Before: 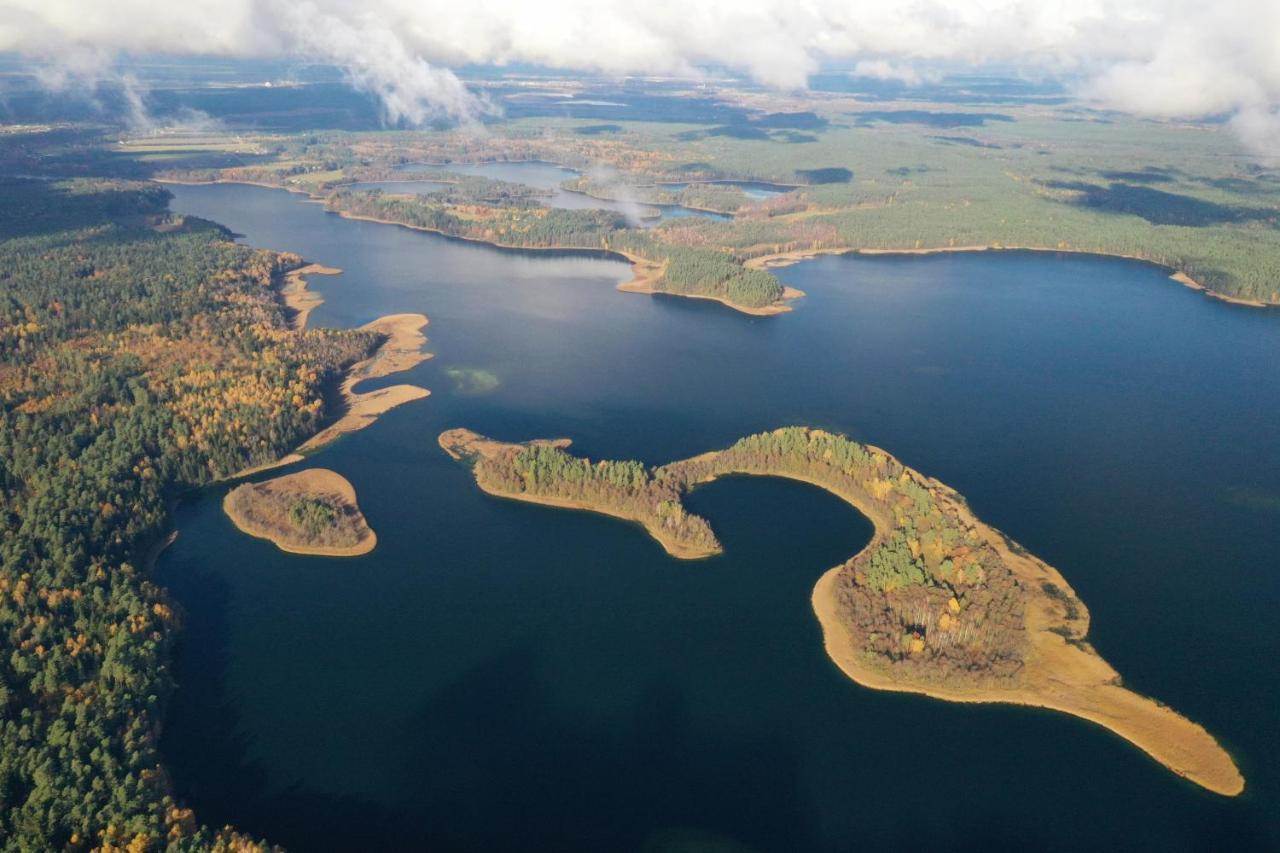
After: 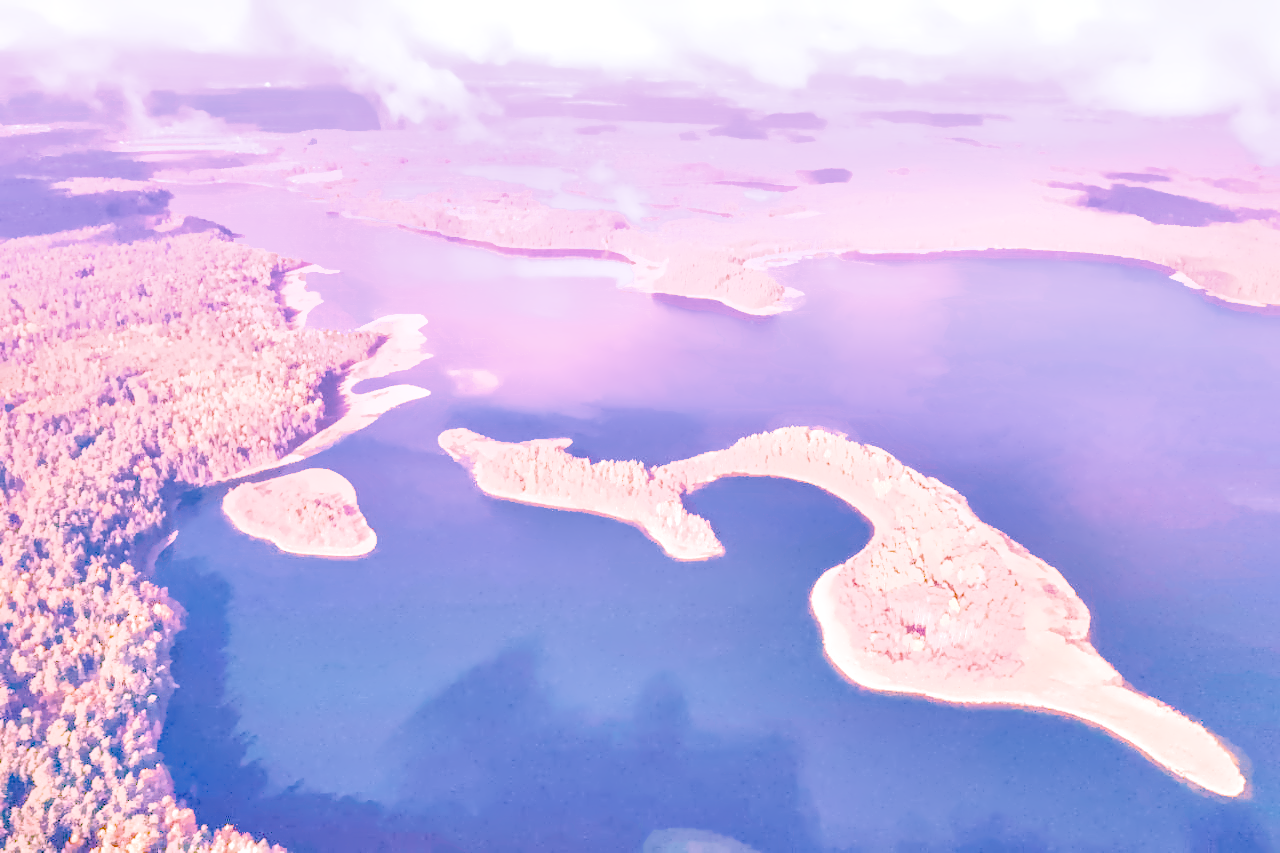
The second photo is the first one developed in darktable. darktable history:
local contrast: on, module defaults
color calibration: illuminant as shot in camera, x 0.358, y 0.373, temperature 4628.91 K
denoise (profiled): preserve shadows 1.52, scattering 0.002, a [-1, 0, 0], compensate highlight preservation false
filmic rgb: black relative exposure -7.65 EV, white relative exposure 4.56 EV, hardness 3.61, contrast 1.05
haze removal: compatibility mode true, adaptive false
highlight reconstruction: on, module defaults
hot pixels: on, module defaults
lens correction: scale 1, crop 1, focal 16, aperture 5.6, distance 1000, camera "Canon EOS RP", lens "Canon RF 16mm F2.8 STM"
shadows and highlights: on, module defaults
white balance: red 2.229, blue 1.46
velvia: on, module defaults
tone equalizer "contrast tone curve: soft": -8 EV -0.417 EV, -7 EV -0.389 EV, -6 EV -0.333 EV, -5 EV -0.222 EV, -3 EV 0.222 EV, -2 EV 0.333 EV, -1 EV 0.389 EV, +0 EV 0.417 EV, edges refinement/feathering 500, mask exposure compensation -1.57 EV, preserve details no
contrast equalizer "clarity": octaves 7, y [[0.6 ×6], [0.55 ×6], [0 ×6], [0 ×6], [0 ×6]]
color balance rgb "basic colorfulness: vibrant colors": perceptual saturation grading › global saturation 20%, perceptual saturation grading › highlights -25%, perceptual saturation grading › shadows 50%
exposure: black level correction 0, exposure 1.625 EV, compensate exposure bias true, compensate highlight preservation false
